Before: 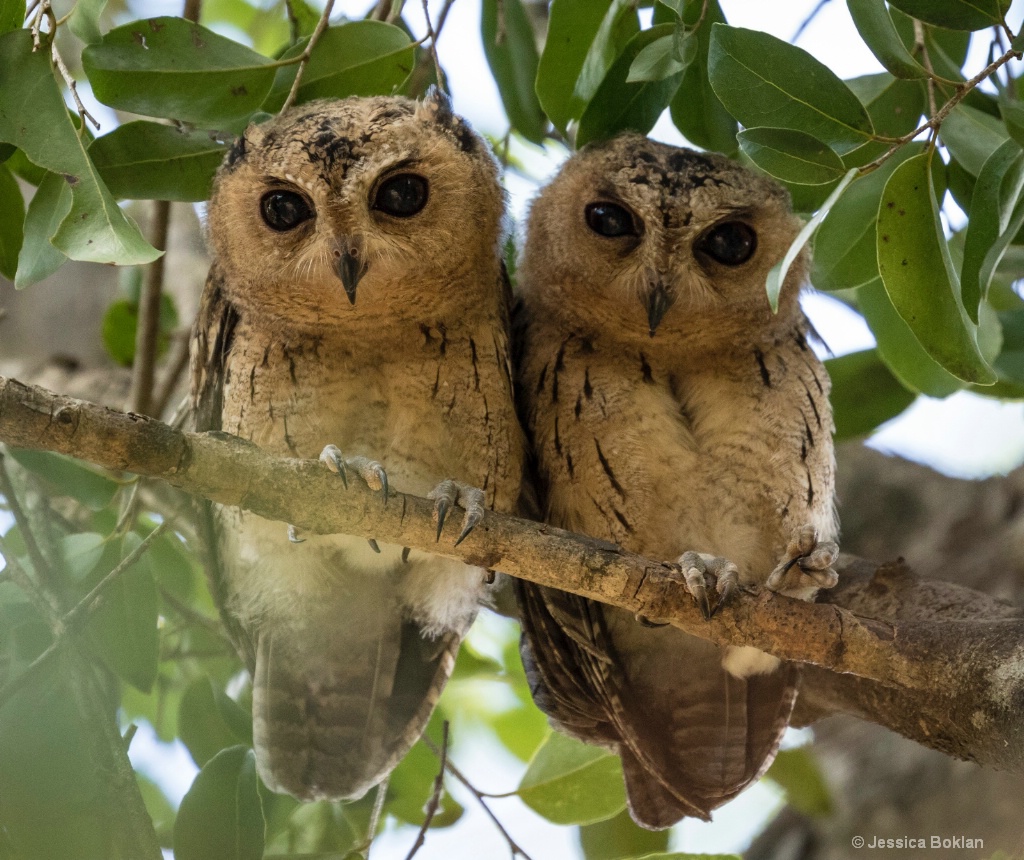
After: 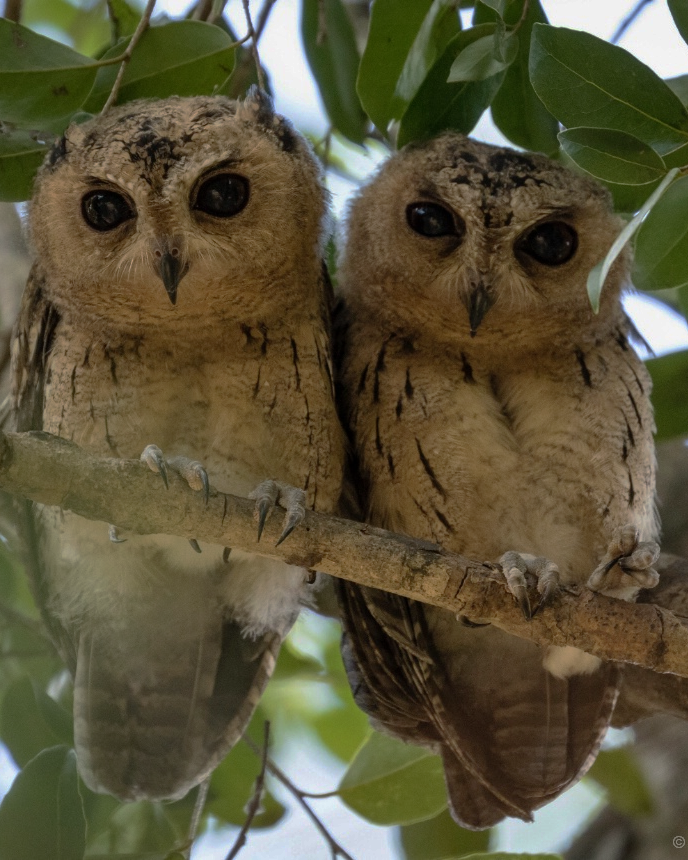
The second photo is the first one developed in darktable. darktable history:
base curve: curves: ch0 [(0, 0) (0.841, 0.609) (1, 1)], preserve colors none
shadows and highlights: white point adjustment -3.7, highlights -63.79, soften with gaussian
crop and rotate: left 17.574%, right 15.145%
